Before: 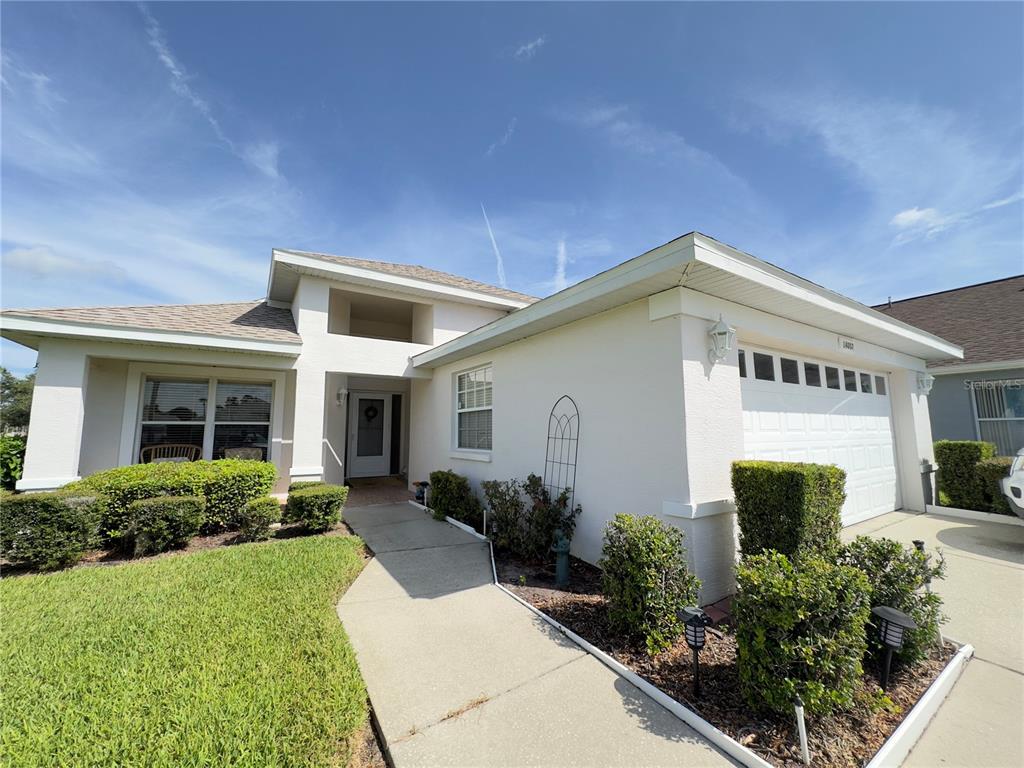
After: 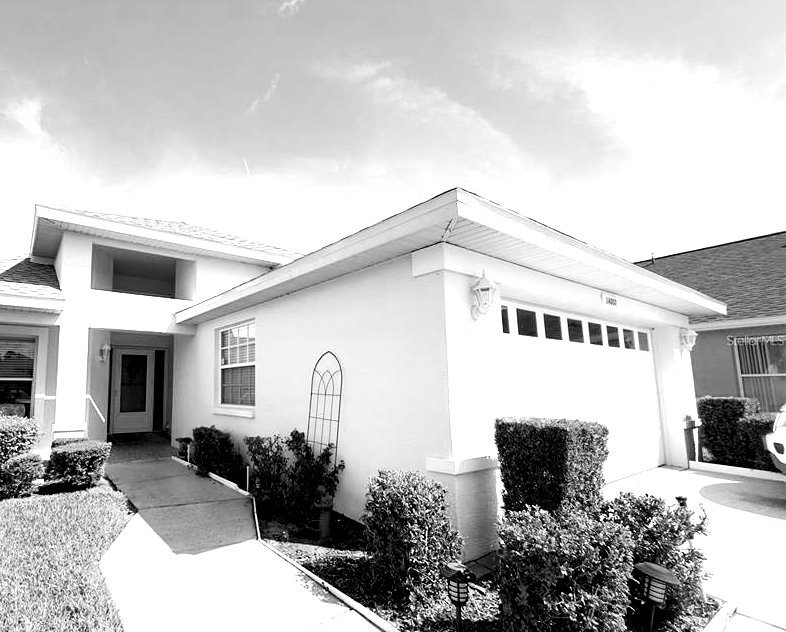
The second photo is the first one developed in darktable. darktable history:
crop: left 23.231%, top 5.857%, bottom 11.815%
tone equalizer: -8 EV -0.716 EV, -7 EV -0.683 EV, -6 EV -0.61 EV, -5 EV -0.404 EV, -3 EV 0.369 EV, -2 EV 0.6 EV, -1 EV 0.676 EV, +0 EV 0.733 EV, edges refinement/feathering 500, mask exposure compensation -1.57 EV, preserve details no
exposure: exposure 0.553 EV, compensate highlight preservation false
color balance rgb: global offset › luminance -0.873%, linear chroma grading › shadows -3.579%, linear chroma grading › highlights -3.408%, perceptual saturation grading › global saturation 10.253%
color calibration: output gray [0.21, 0.42, 0.37, 0], x 0.355, y 0.368, temperature 4733.1 K
